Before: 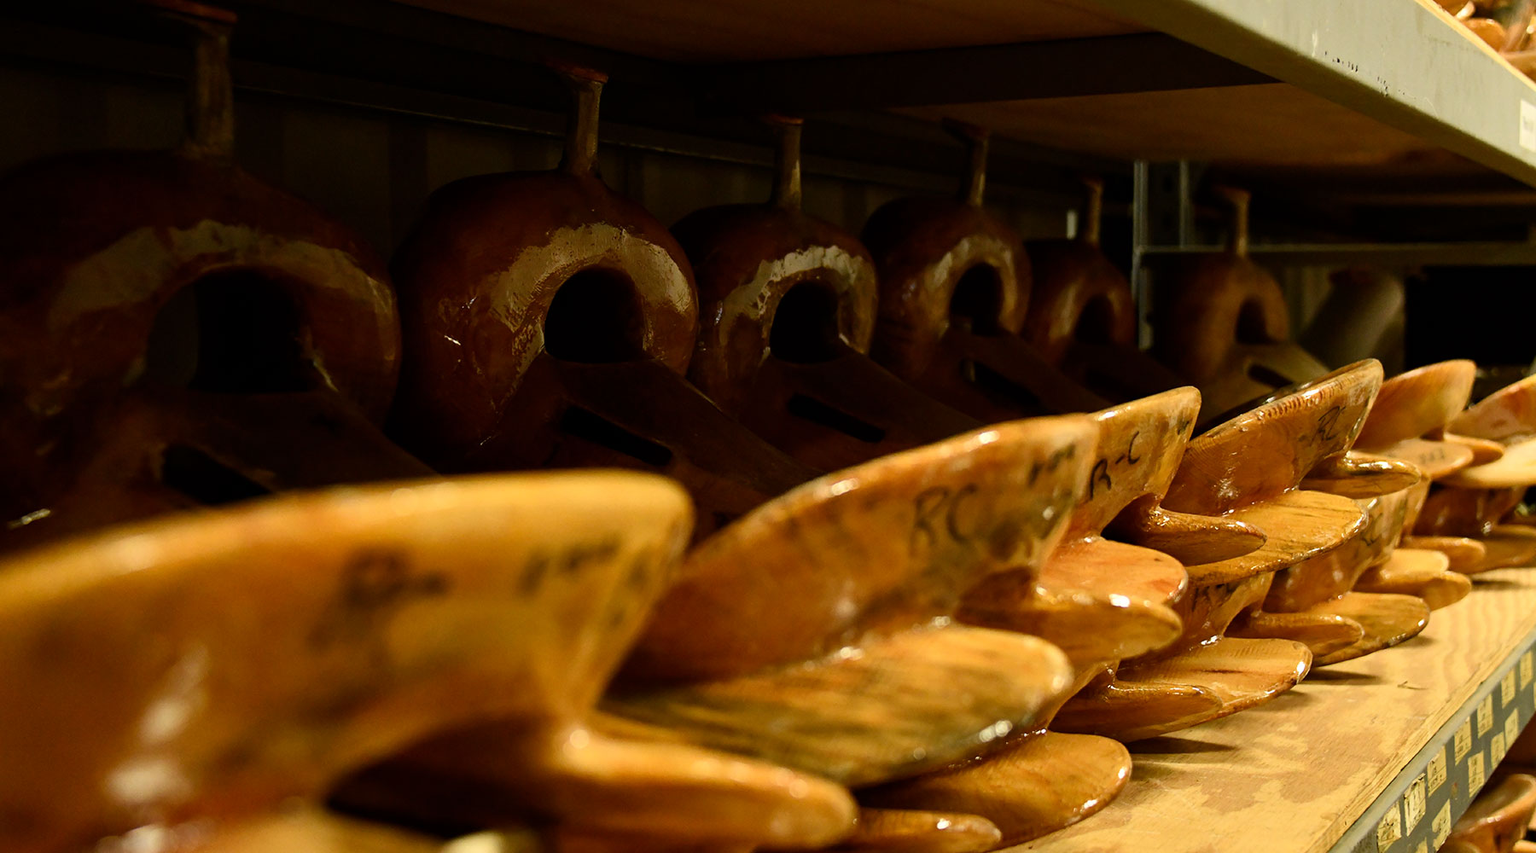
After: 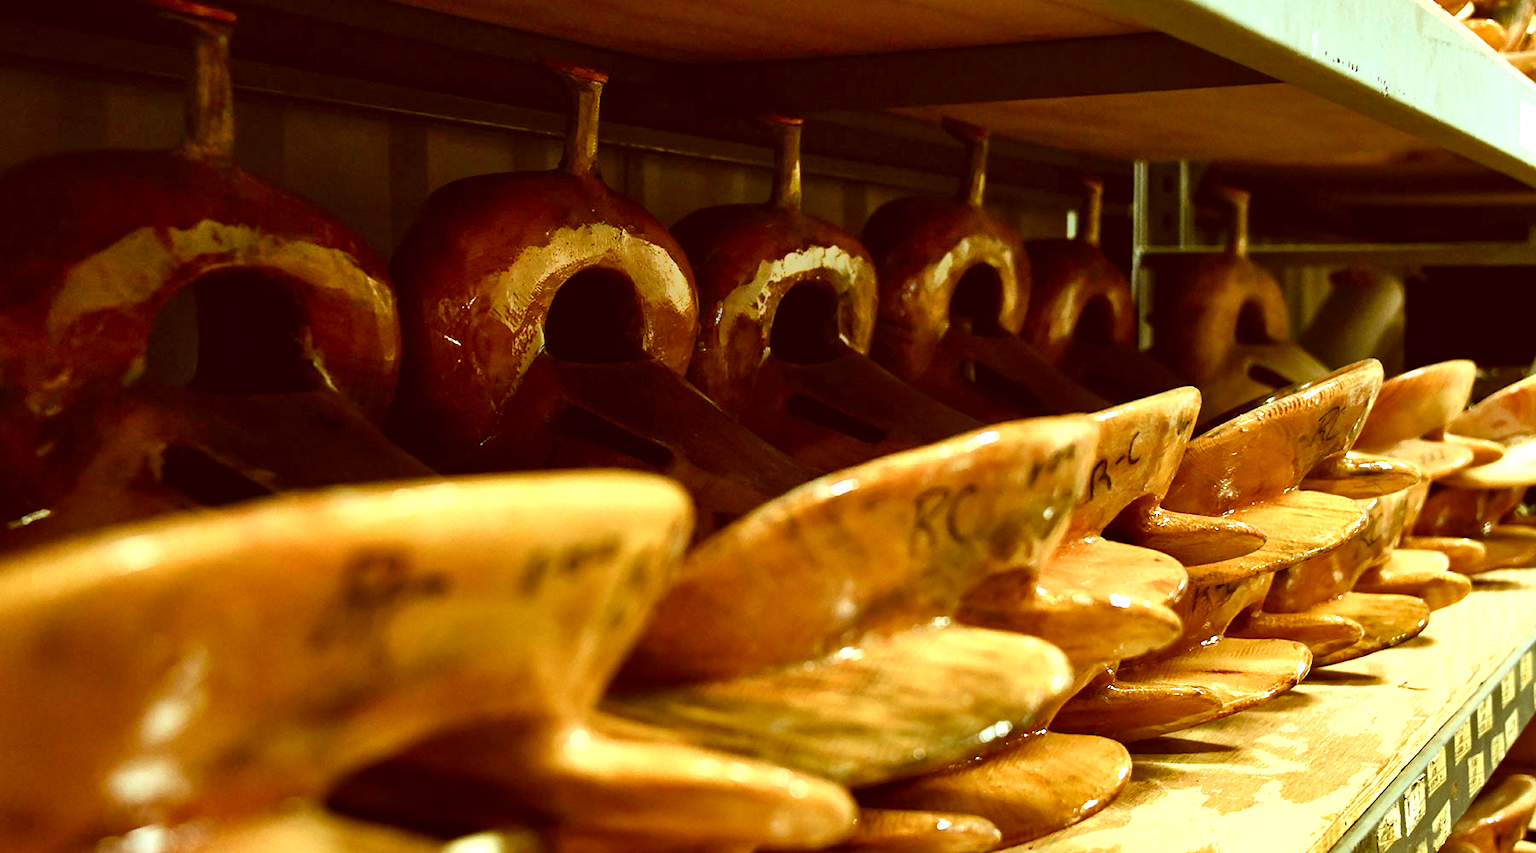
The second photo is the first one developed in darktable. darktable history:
shadows and highlights: soften with gaussian
tone equalizer: -8 EV -0.55 EV
exposure: black level correction -0.001, exposure 0.9 EV, compensate exposure bias true, compensate highlight preservation false
color correction: highlights a* -14.62, highlights b* -16.22, shadows a* 10.12, shadows b* 29.4
